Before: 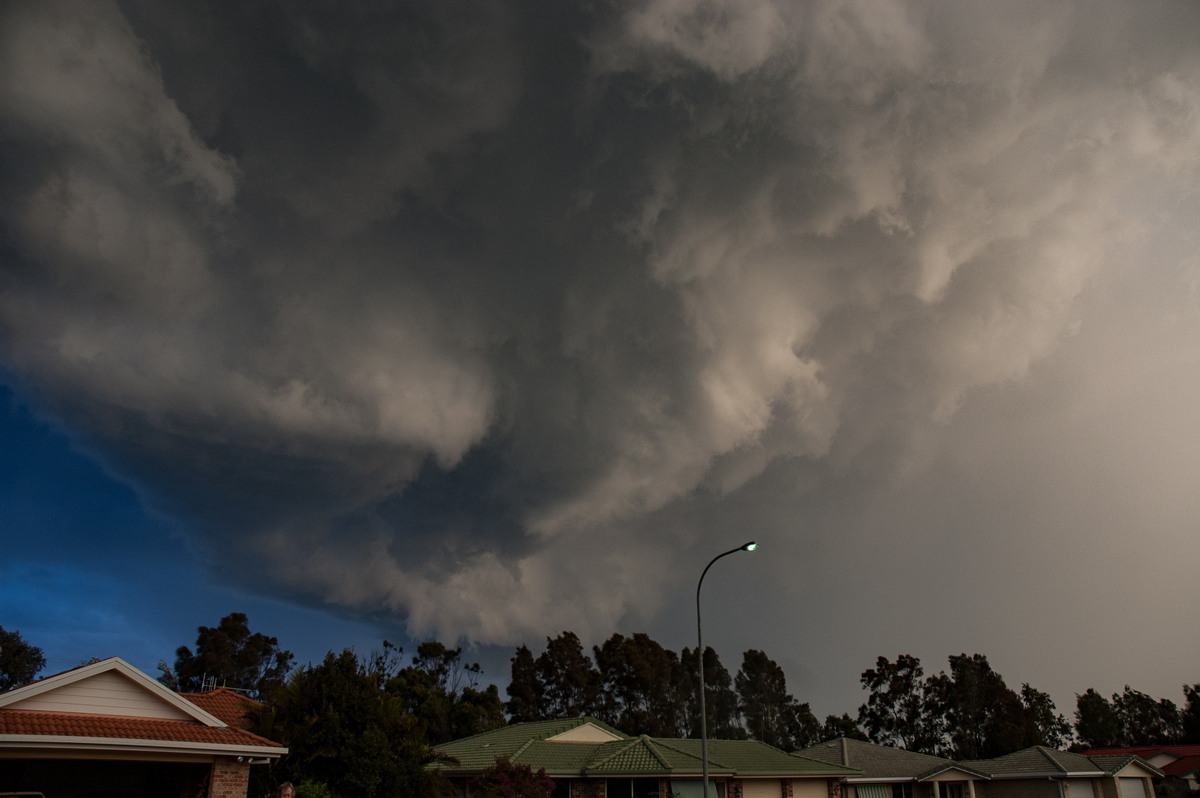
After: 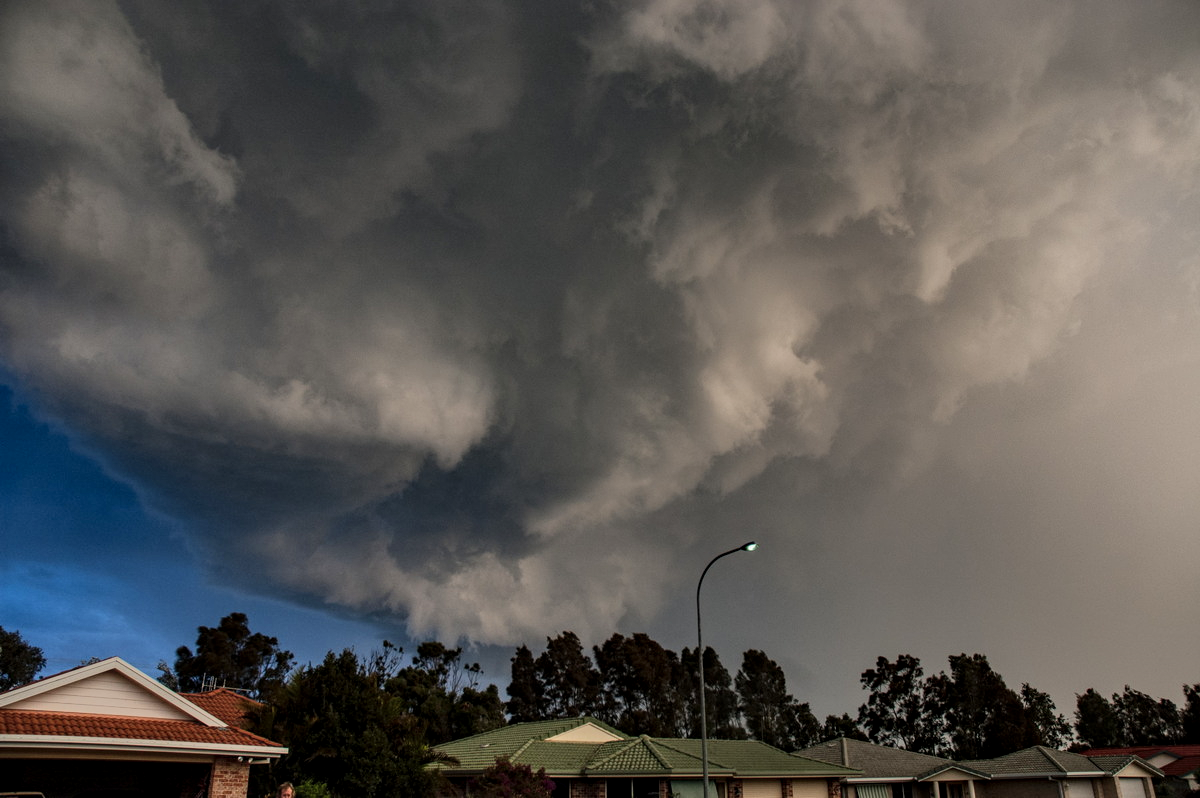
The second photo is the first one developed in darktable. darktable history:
shadows and highlights: low approximation 0.01, soften with gaussian
local contrast: on, module defaults
